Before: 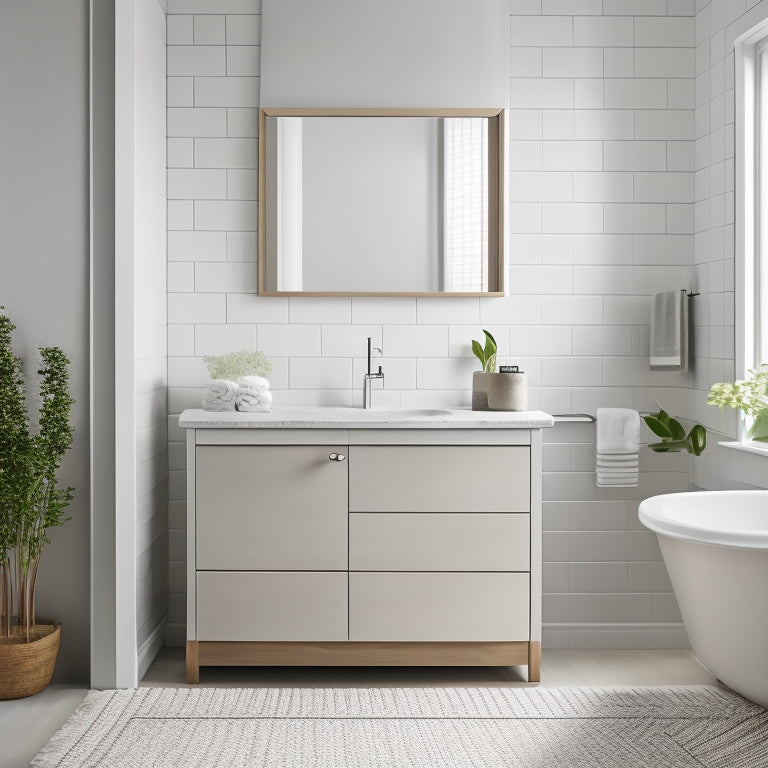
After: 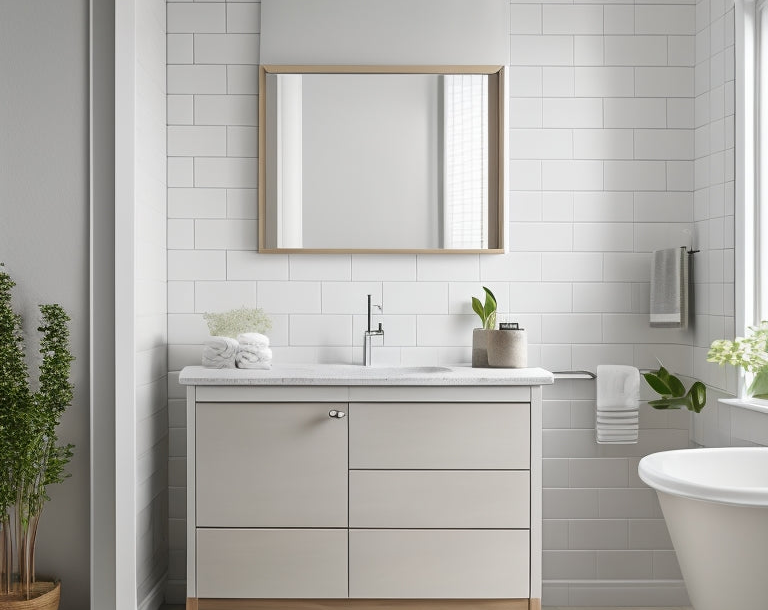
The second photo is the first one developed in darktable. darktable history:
crop and rotate: top 5.669%, bottom 14.897%
